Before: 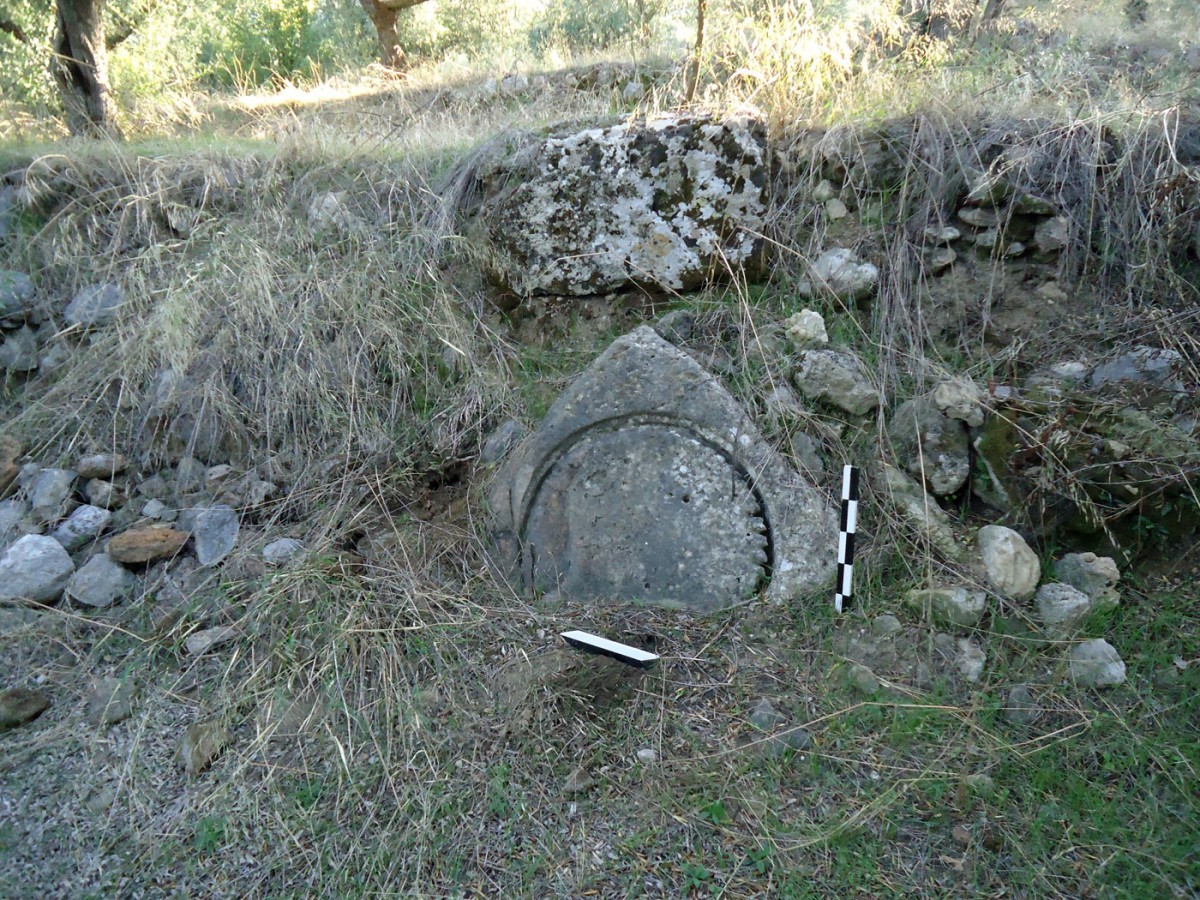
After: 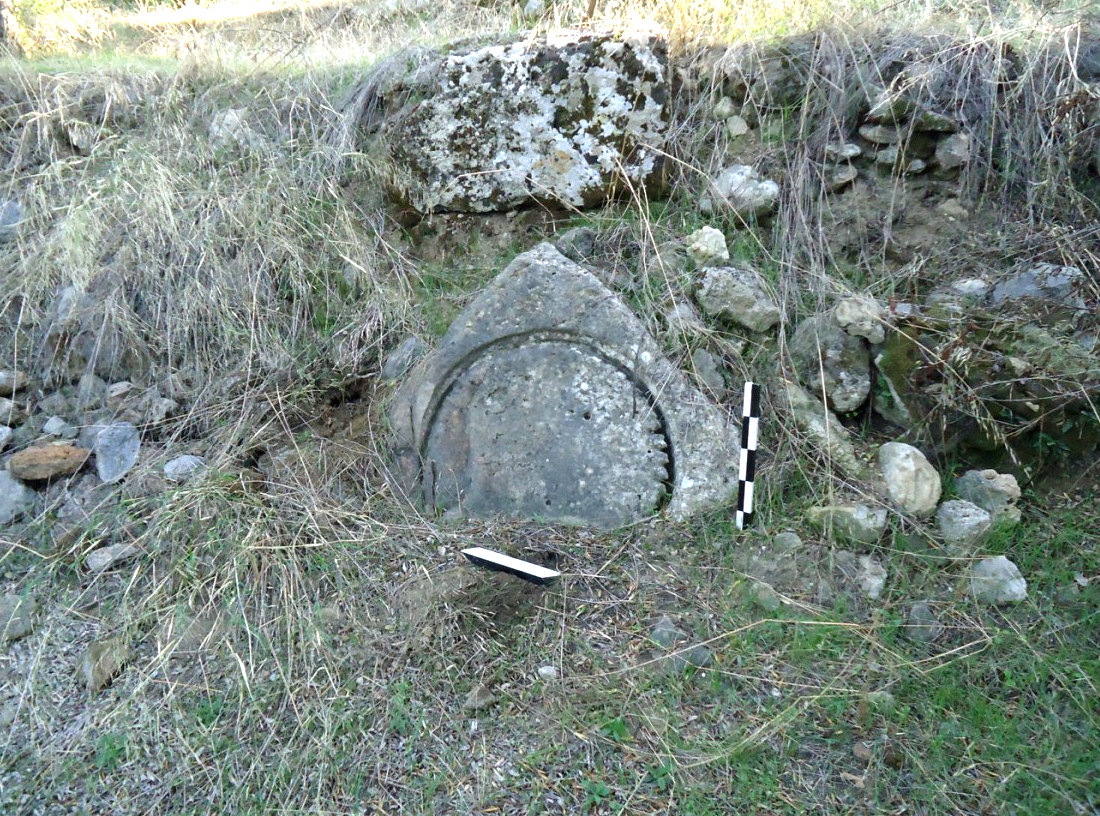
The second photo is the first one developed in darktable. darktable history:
exposure: black level correction 0, exposure 0.7 EV, compensate exposure bias true, compensate highlight preservation false
crop and rotate: left 8.262%, top 9.226%
